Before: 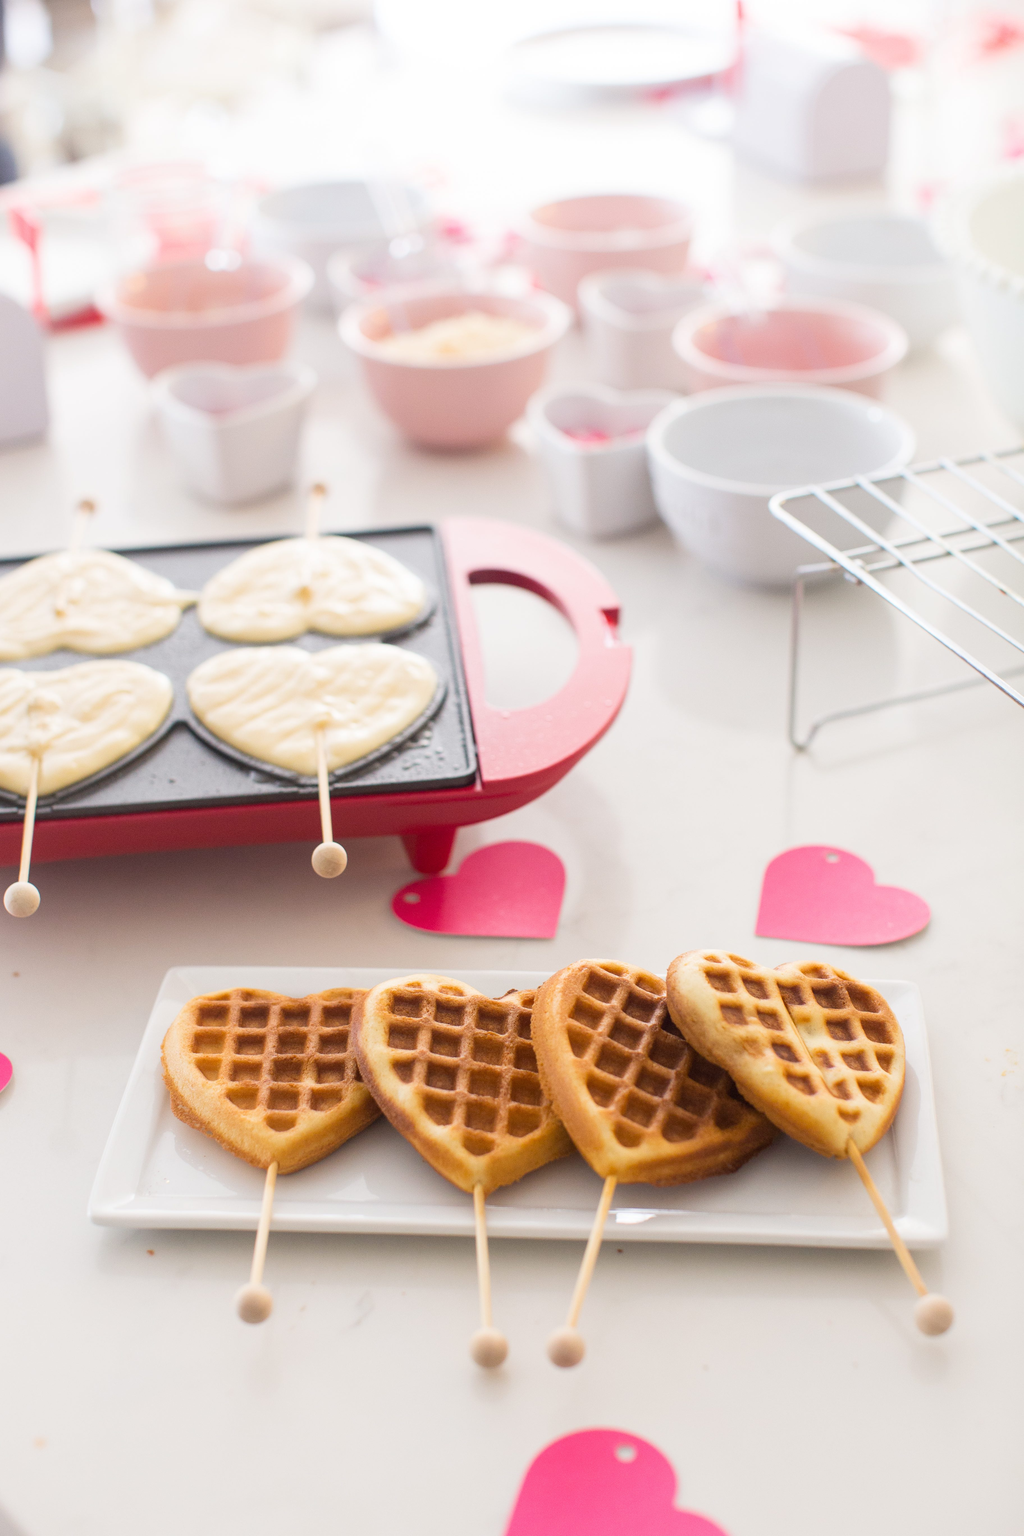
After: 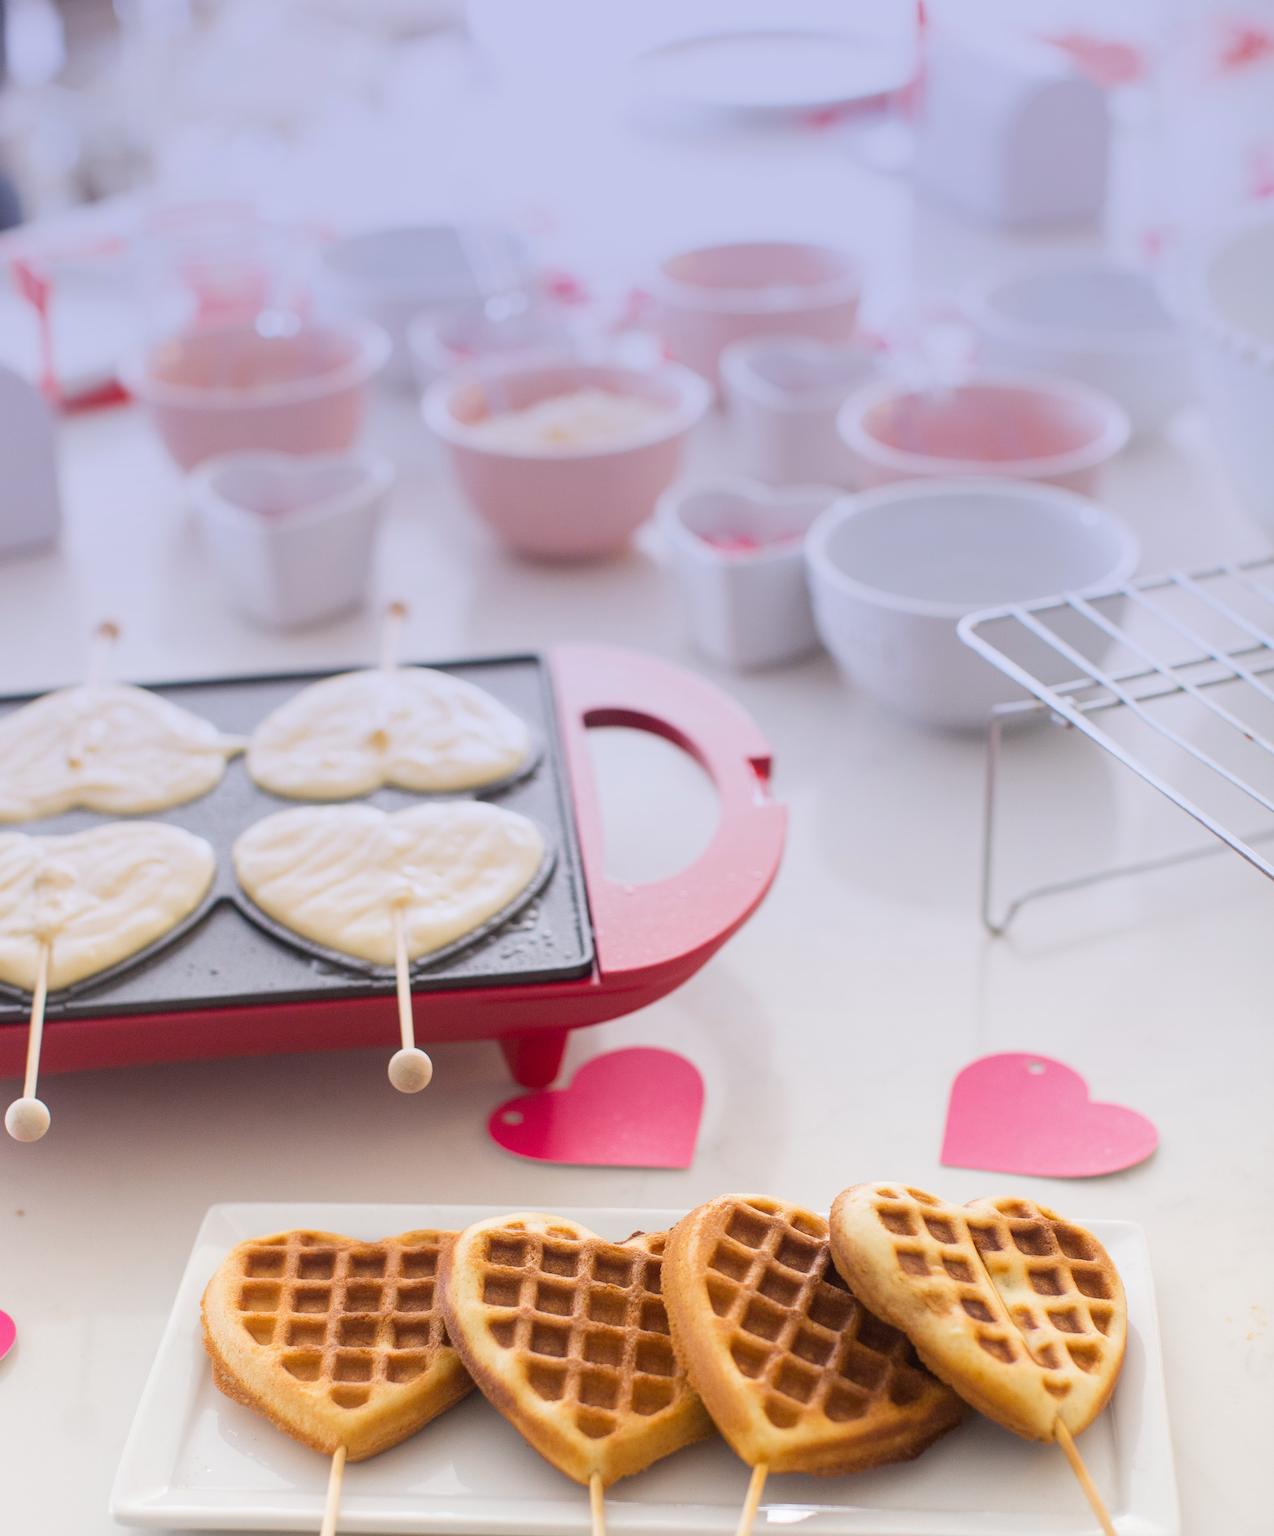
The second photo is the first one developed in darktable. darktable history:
graduated density: hue 238.83°, saturation 50%
crop: bottom 19.644%
